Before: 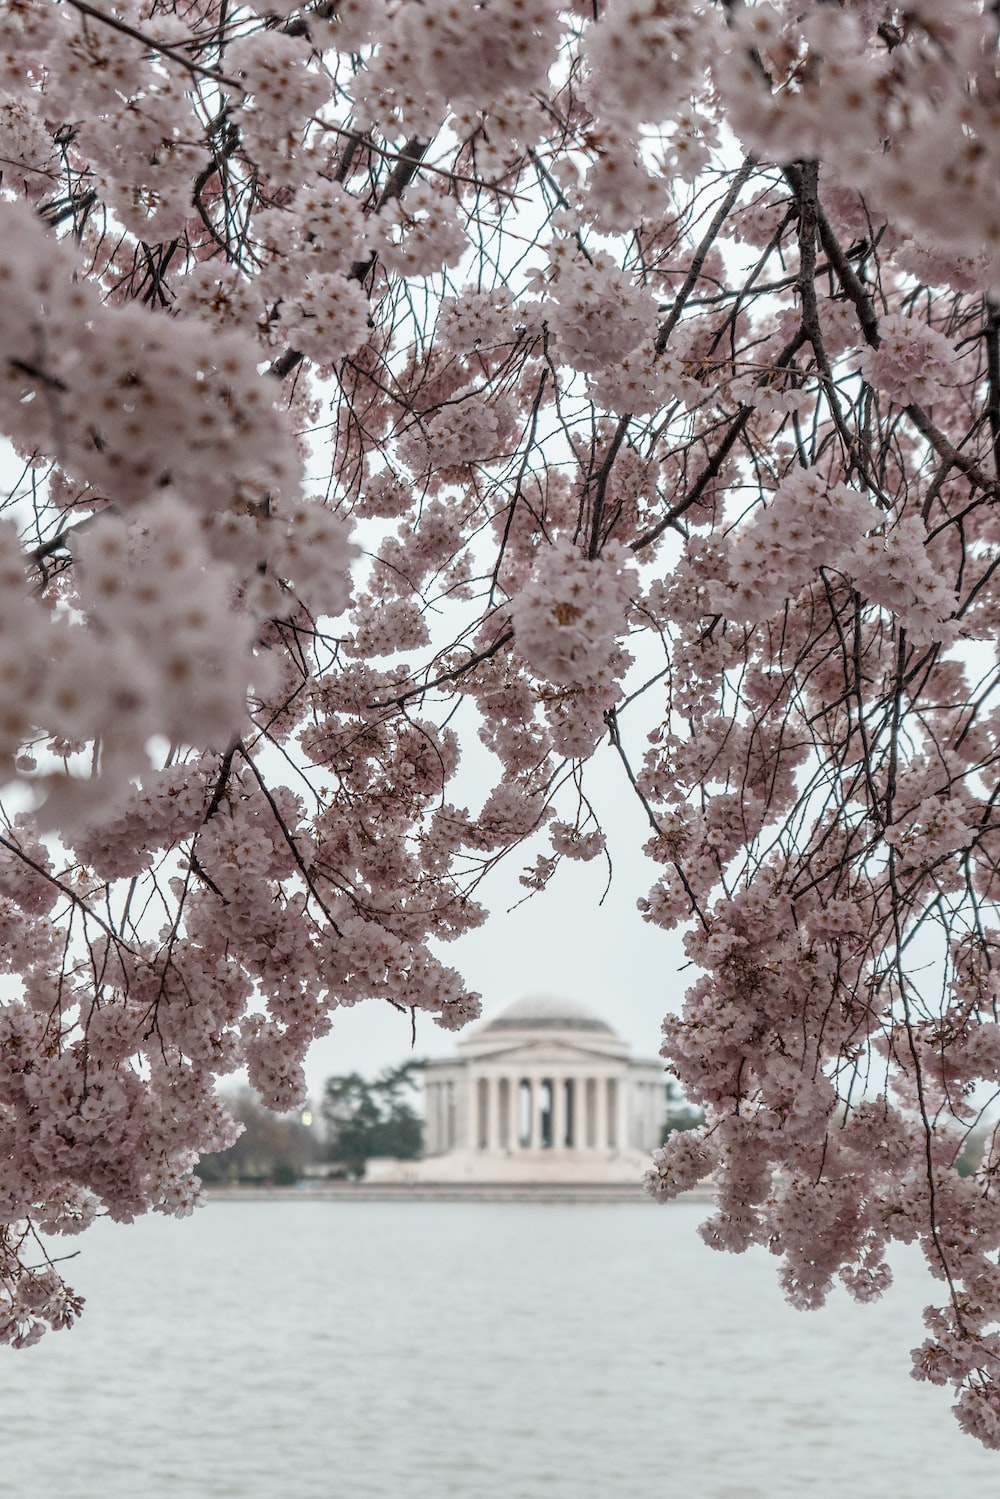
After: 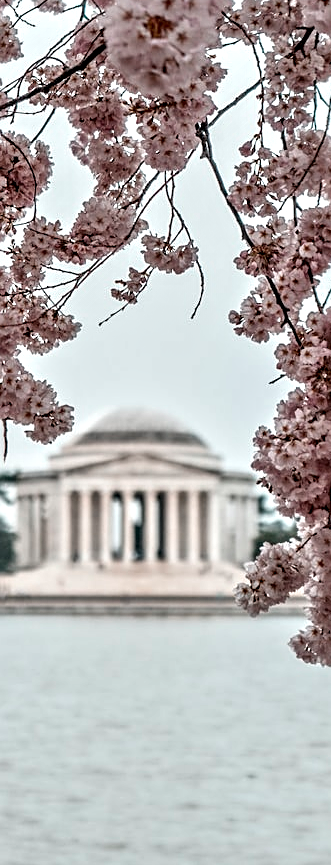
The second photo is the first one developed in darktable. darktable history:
vibrance: vibrance 78%
crop: left 40.878%, top 39.176%, right 25.993%, bottom 3.081%
local contrast: on, module defaults
contrast equalizer: y [[0.511, 0.558, 0.631, 0.632, 0.559, 0.512], [0.5 ×6], [0.507, 0.559, 0.627, 0.644, 0.647, 0.647], [0 ×6], [0 ×6]]
sharpen: on, module defaults
